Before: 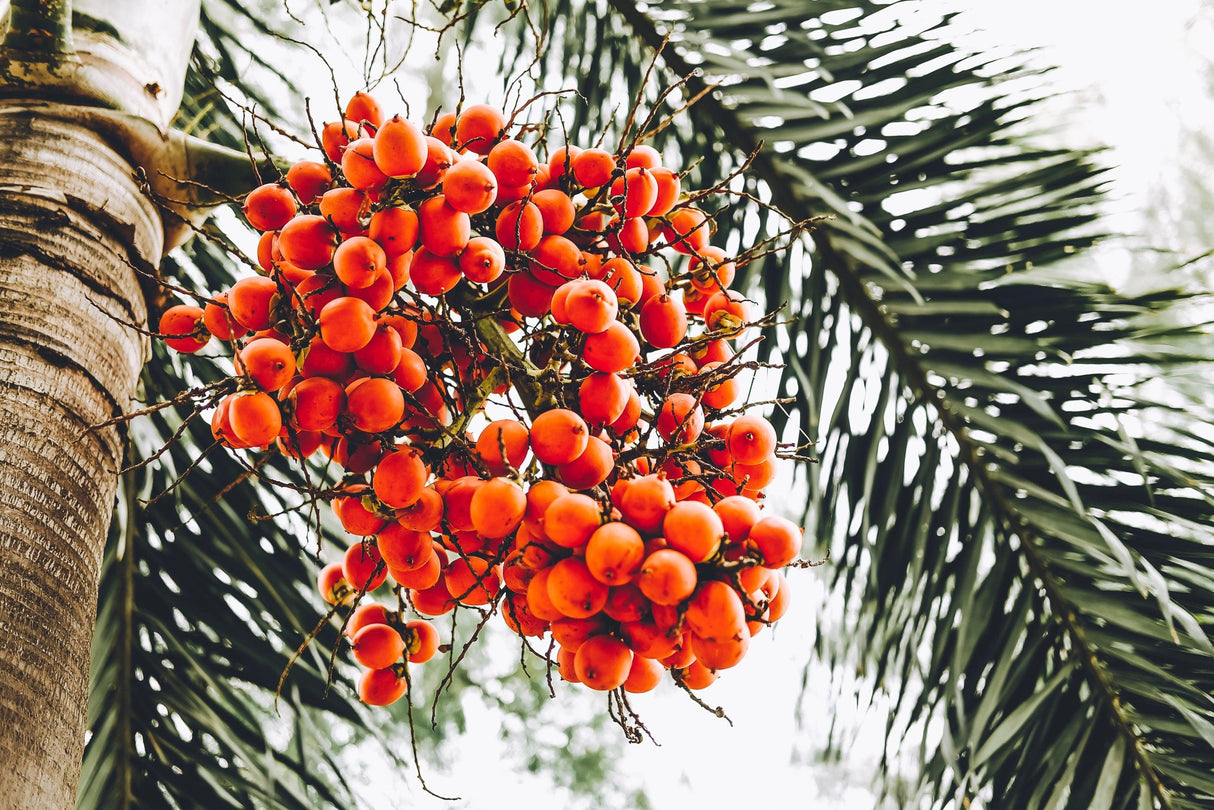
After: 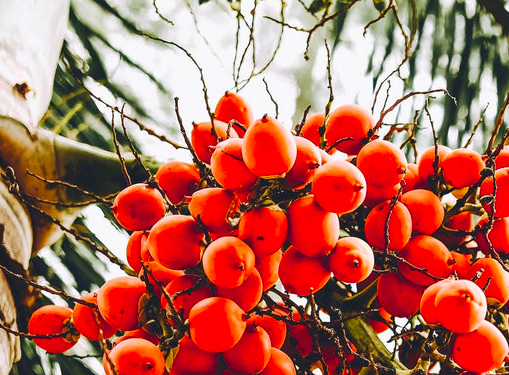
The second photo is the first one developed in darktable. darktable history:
contrast brightness saturation: brightness -0.02, saturation 0.35
crop and rotate: left 10.817%, top 0.062%, right 47.194%, bottom 53.626%
